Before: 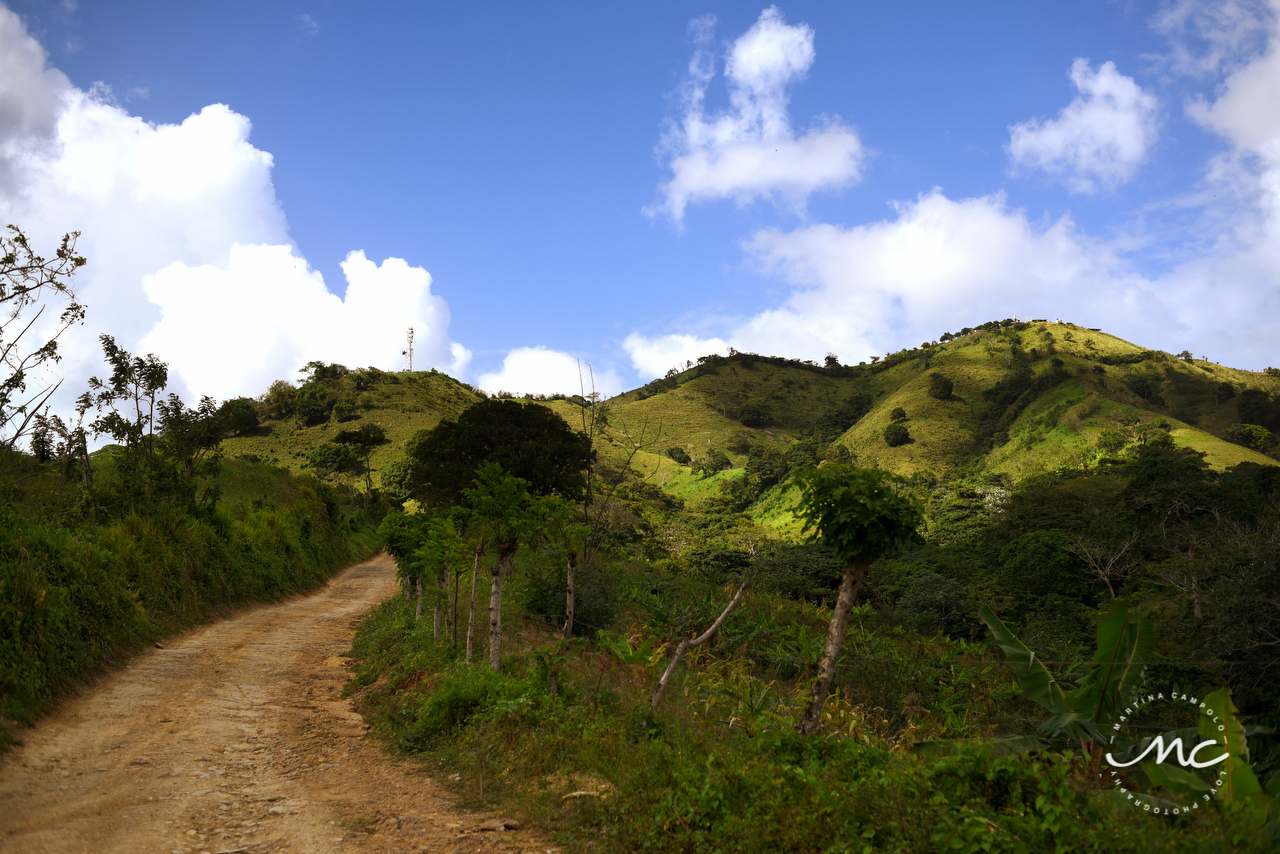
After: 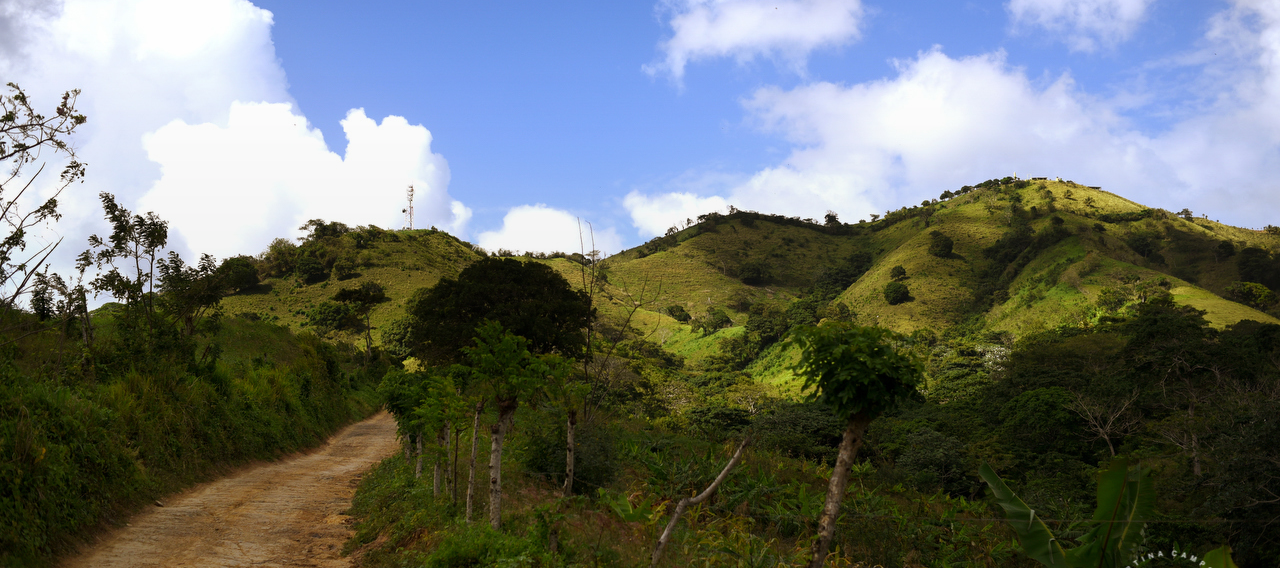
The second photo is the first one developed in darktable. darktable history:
graduated density: rotation -180°, offset 27.42
crop: top 16.727%, bottom 16.727%
